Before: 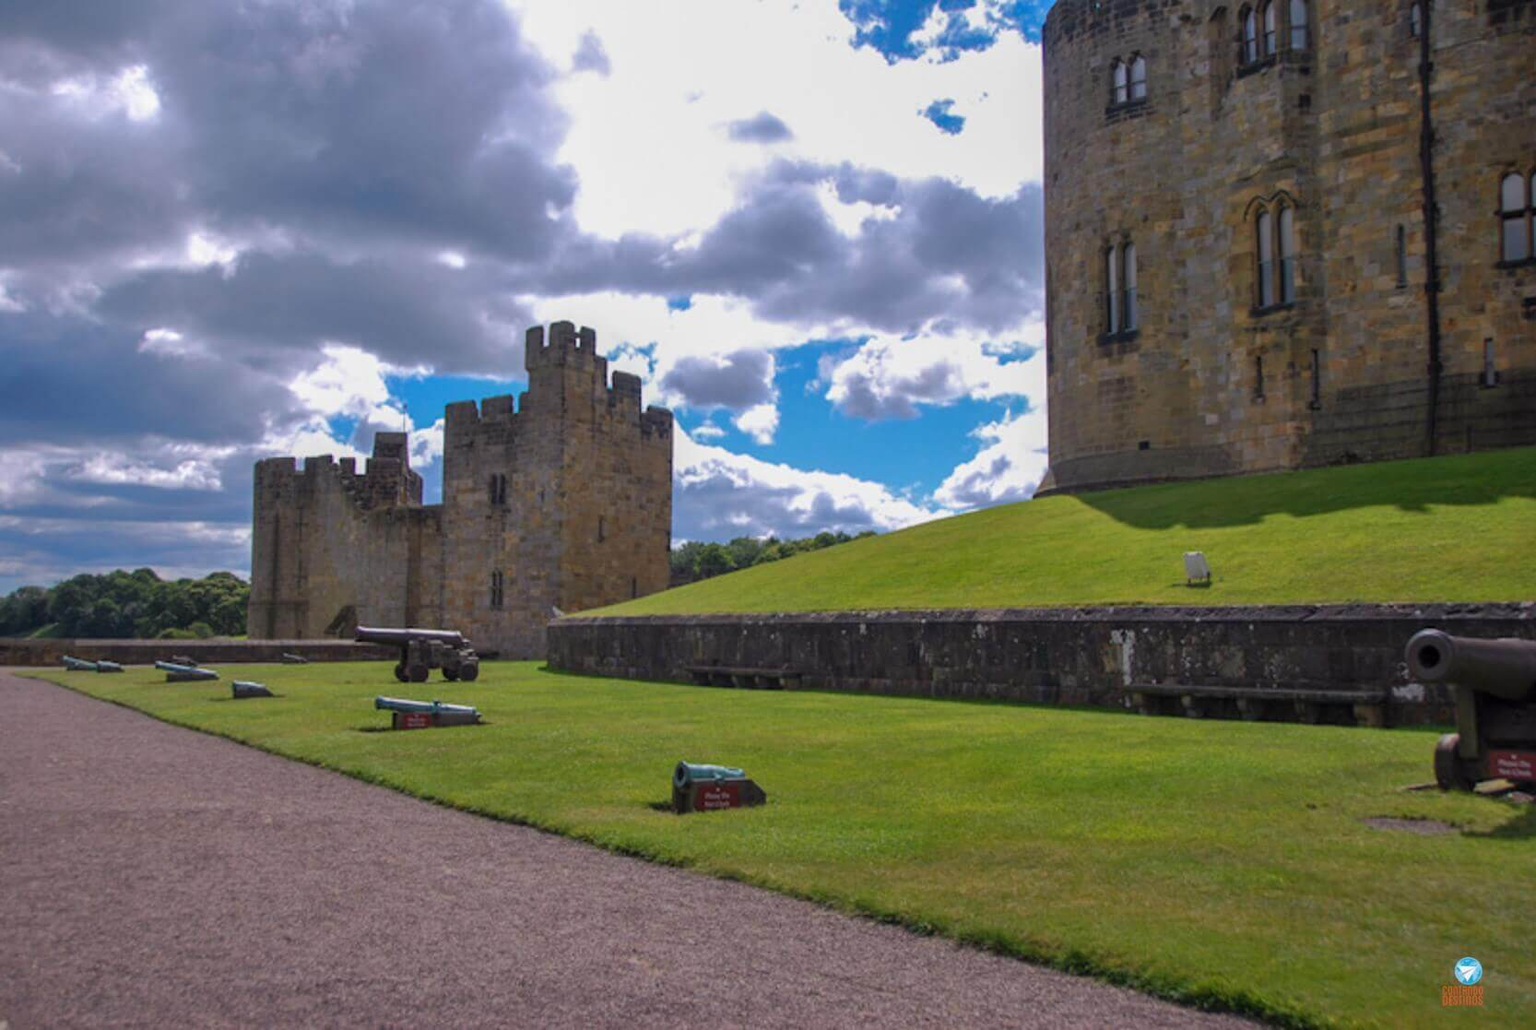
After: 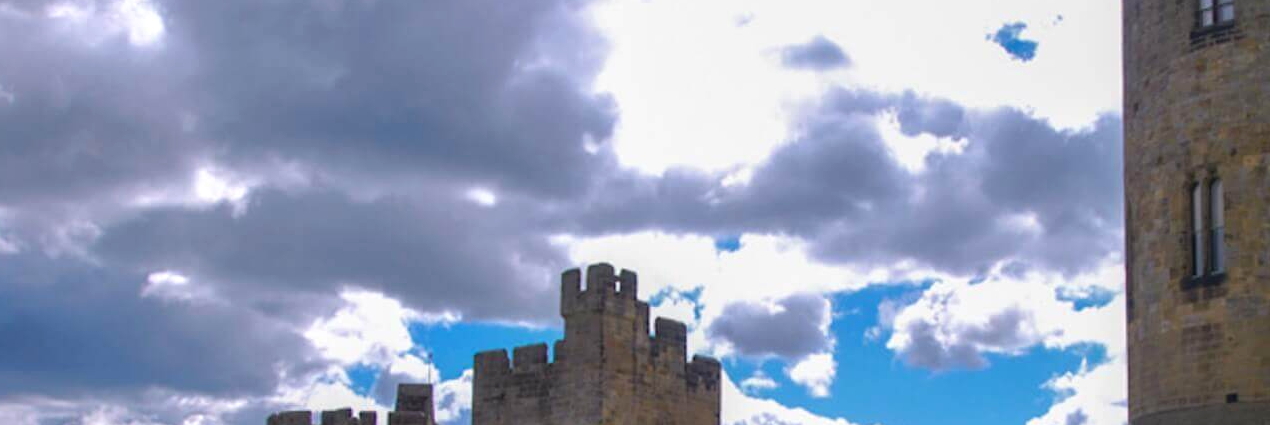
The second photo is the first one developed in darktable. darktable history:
crop: left 0.579%, top 7.627%, right 23.167%, bottom 54.275%
exposure: exposure 0.161 EV, compensate highlight preservation false
